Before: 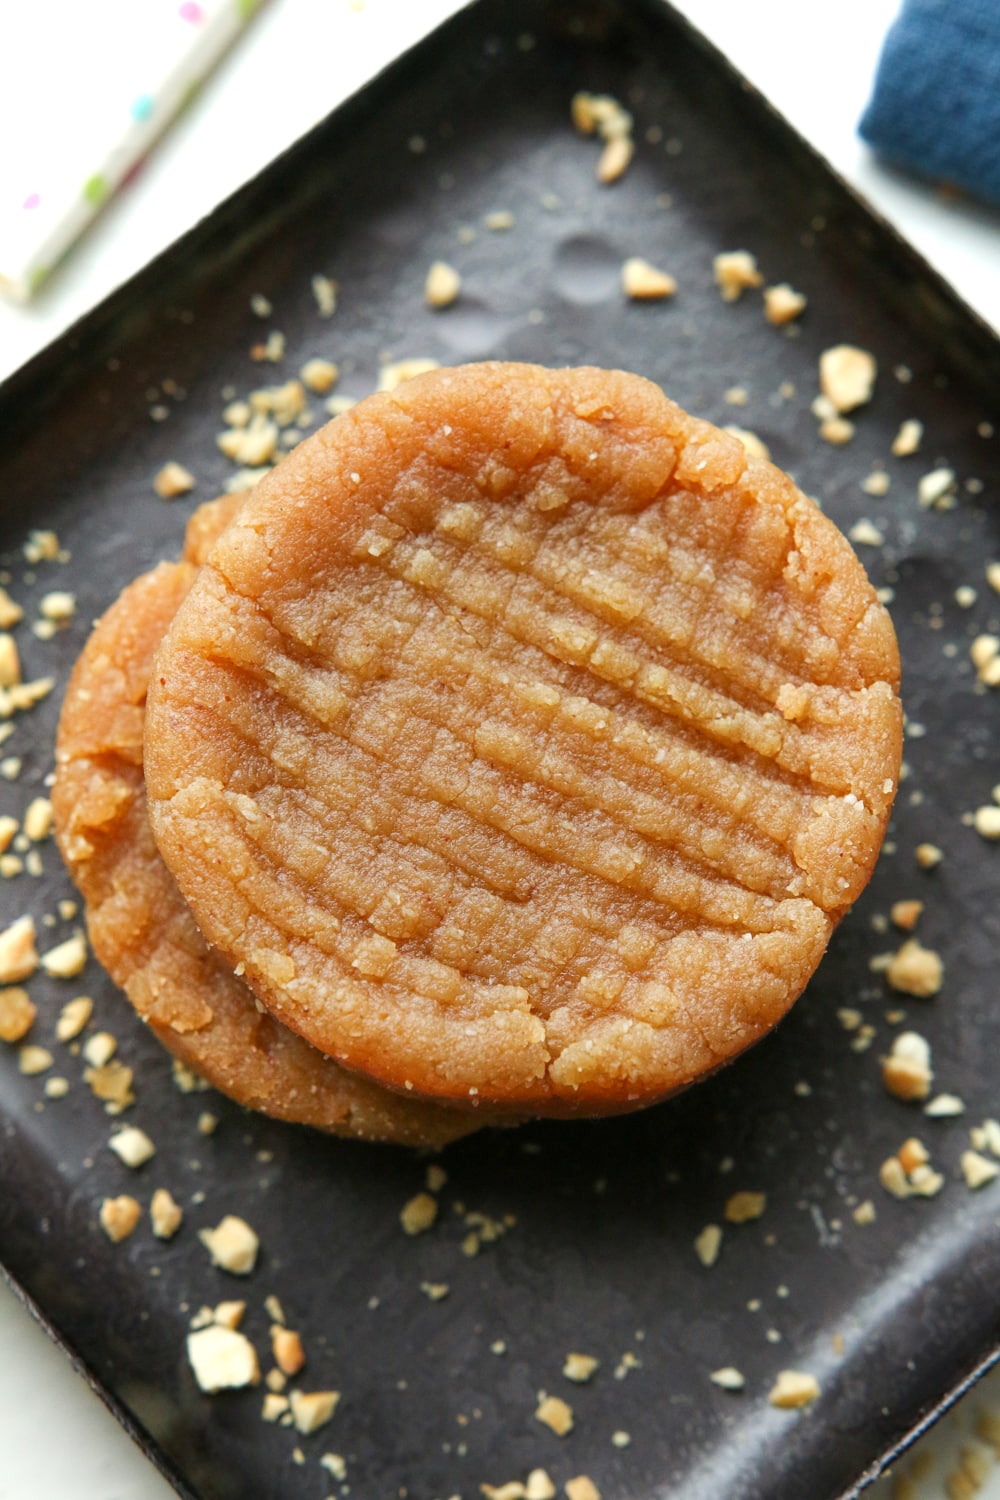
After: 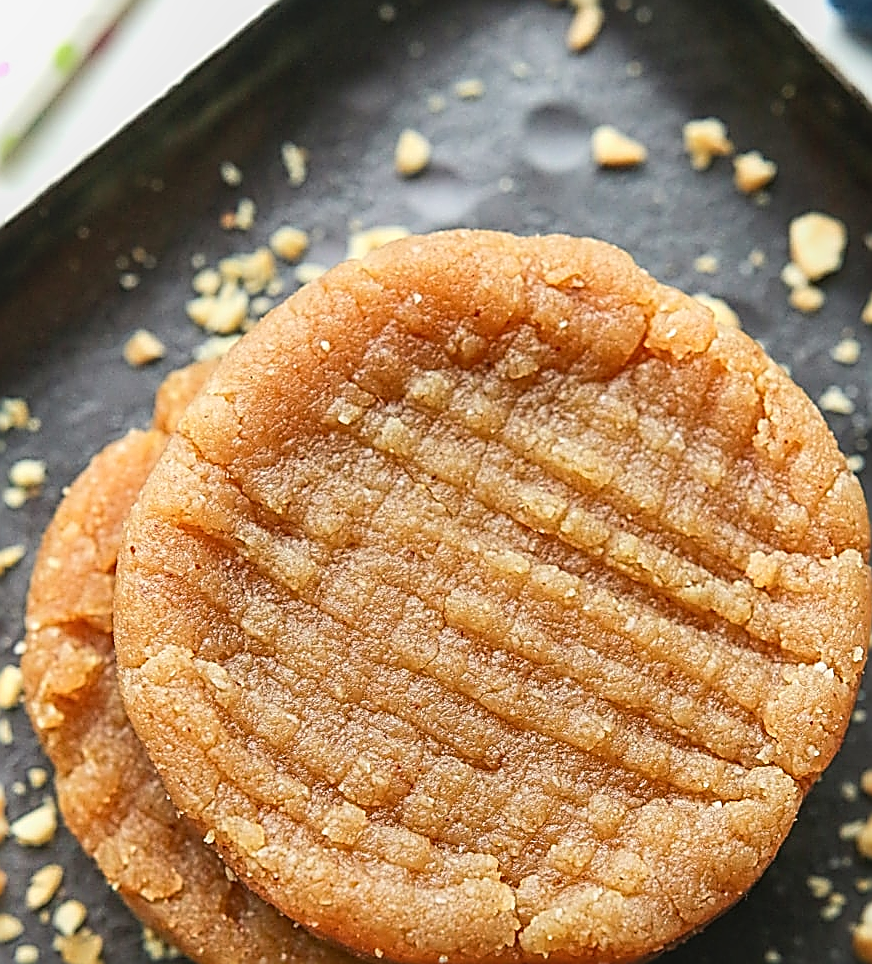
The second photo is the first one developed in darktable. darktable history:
contrast brightness saturation: contrast 0.148, brightness 0.049
sharpen: amount 1.984
local contrast: detail 109%
crop: left 3.046%, top 8.839%, right 9.664%, bottom 26.866%
